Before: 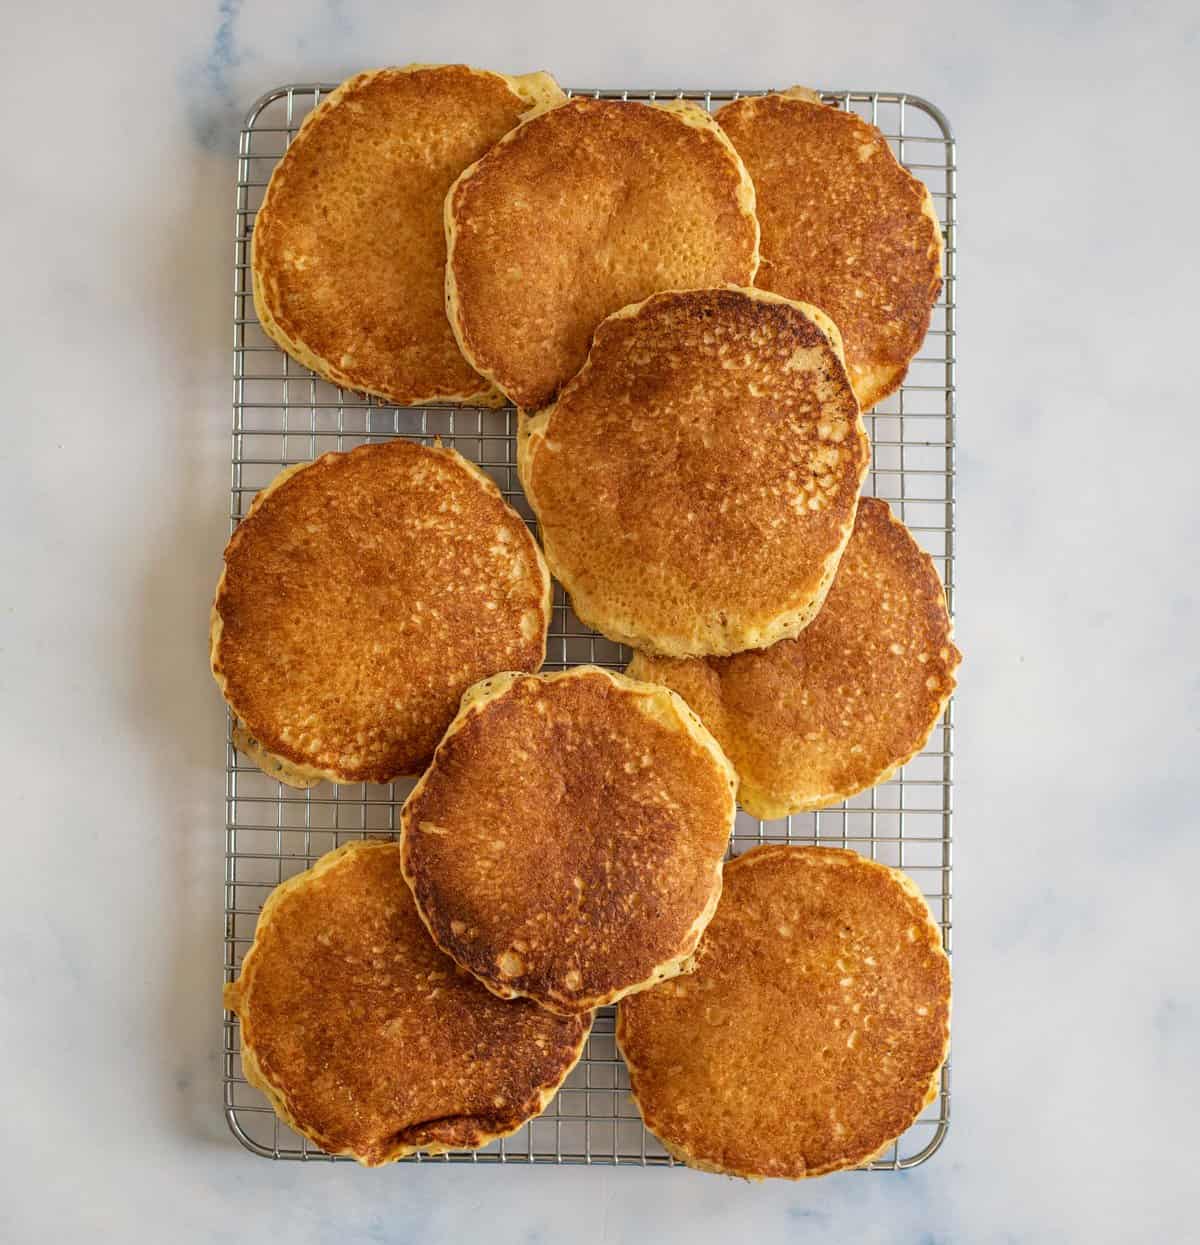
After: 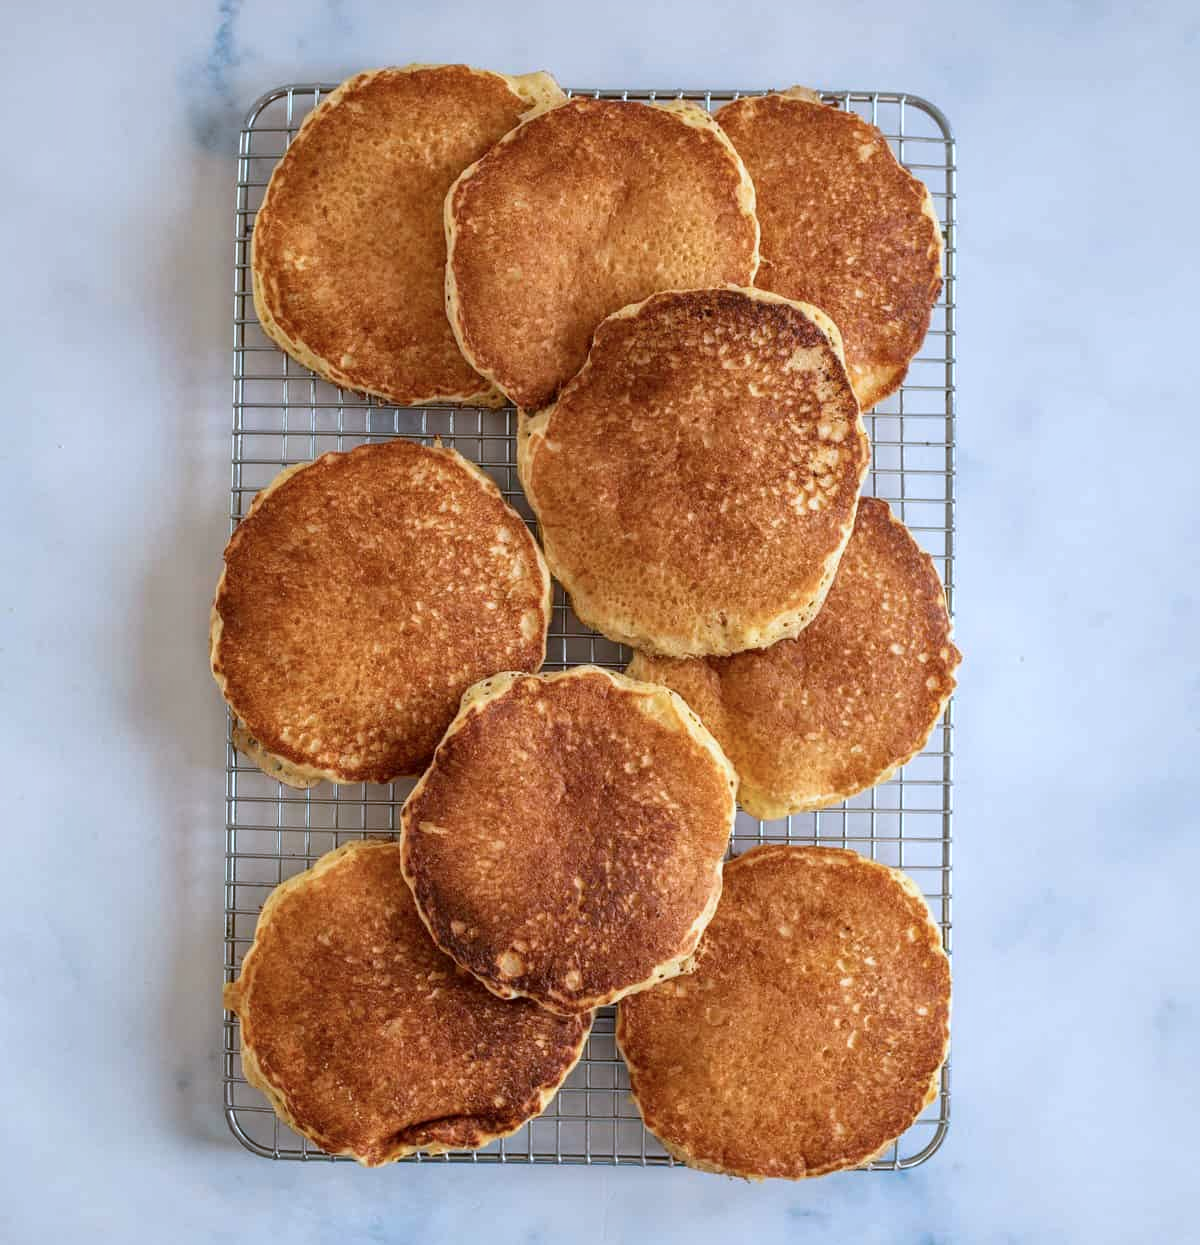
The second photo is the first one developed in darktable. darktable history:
color correction: highlights a* -2.24, highlights b* -18.1
local contrast: mode bilateral grid, contrast 20, coarseness 50, detail 120%, midtone range 0.2
exposure: compensate highlight preservation false
vibrance: vibrance 0%
